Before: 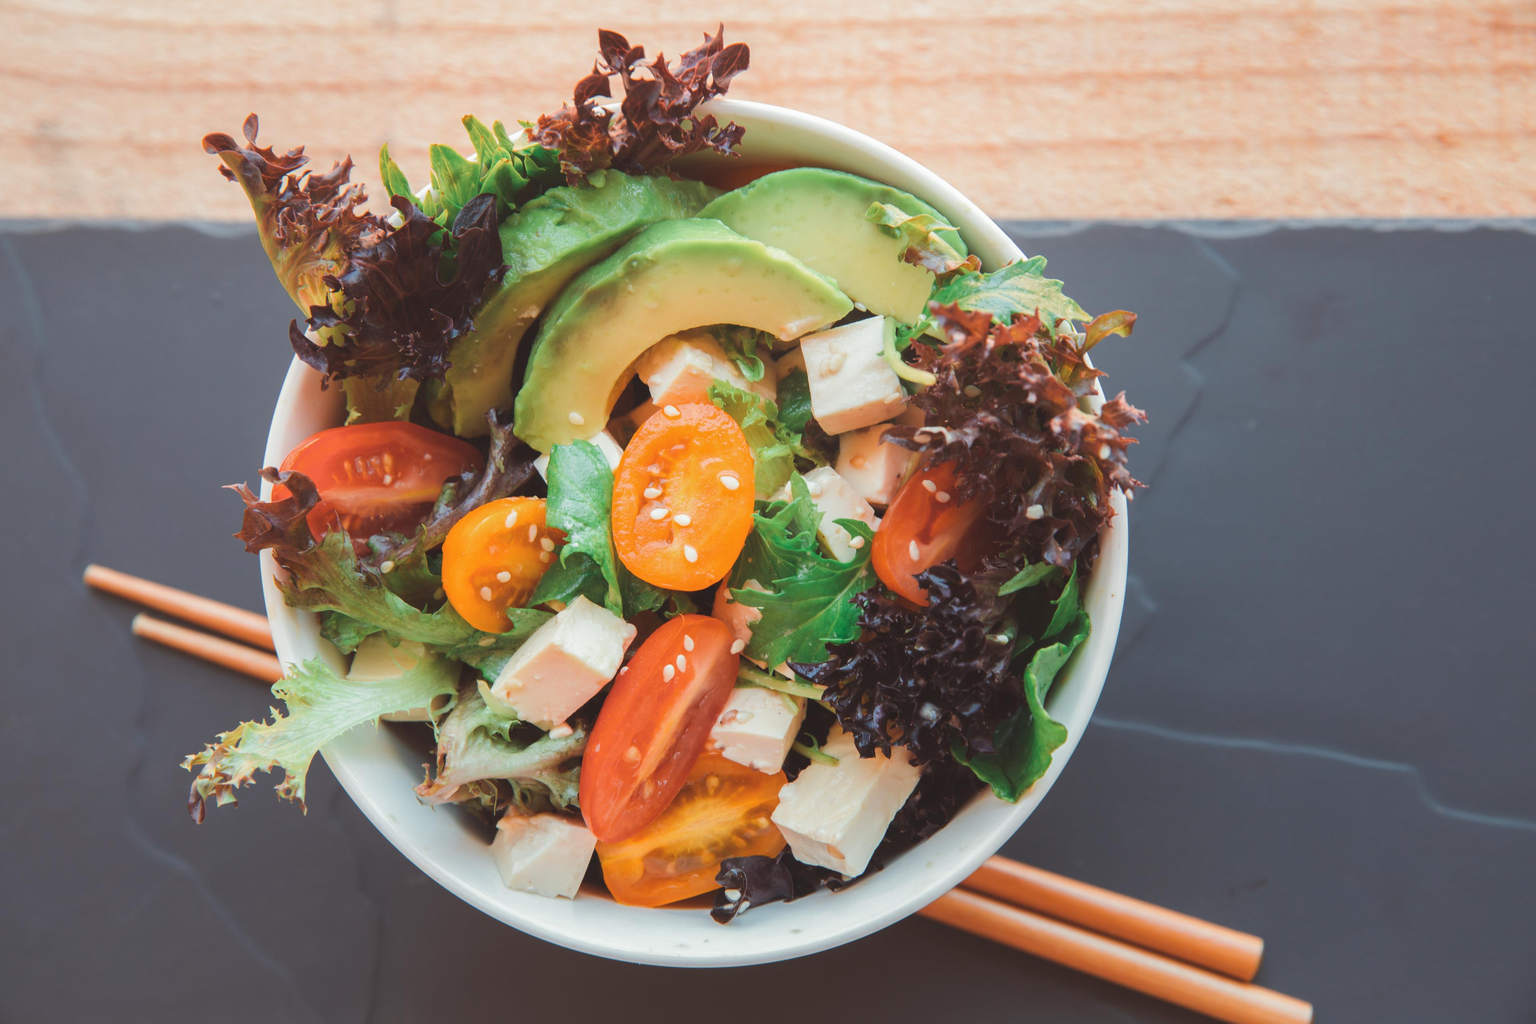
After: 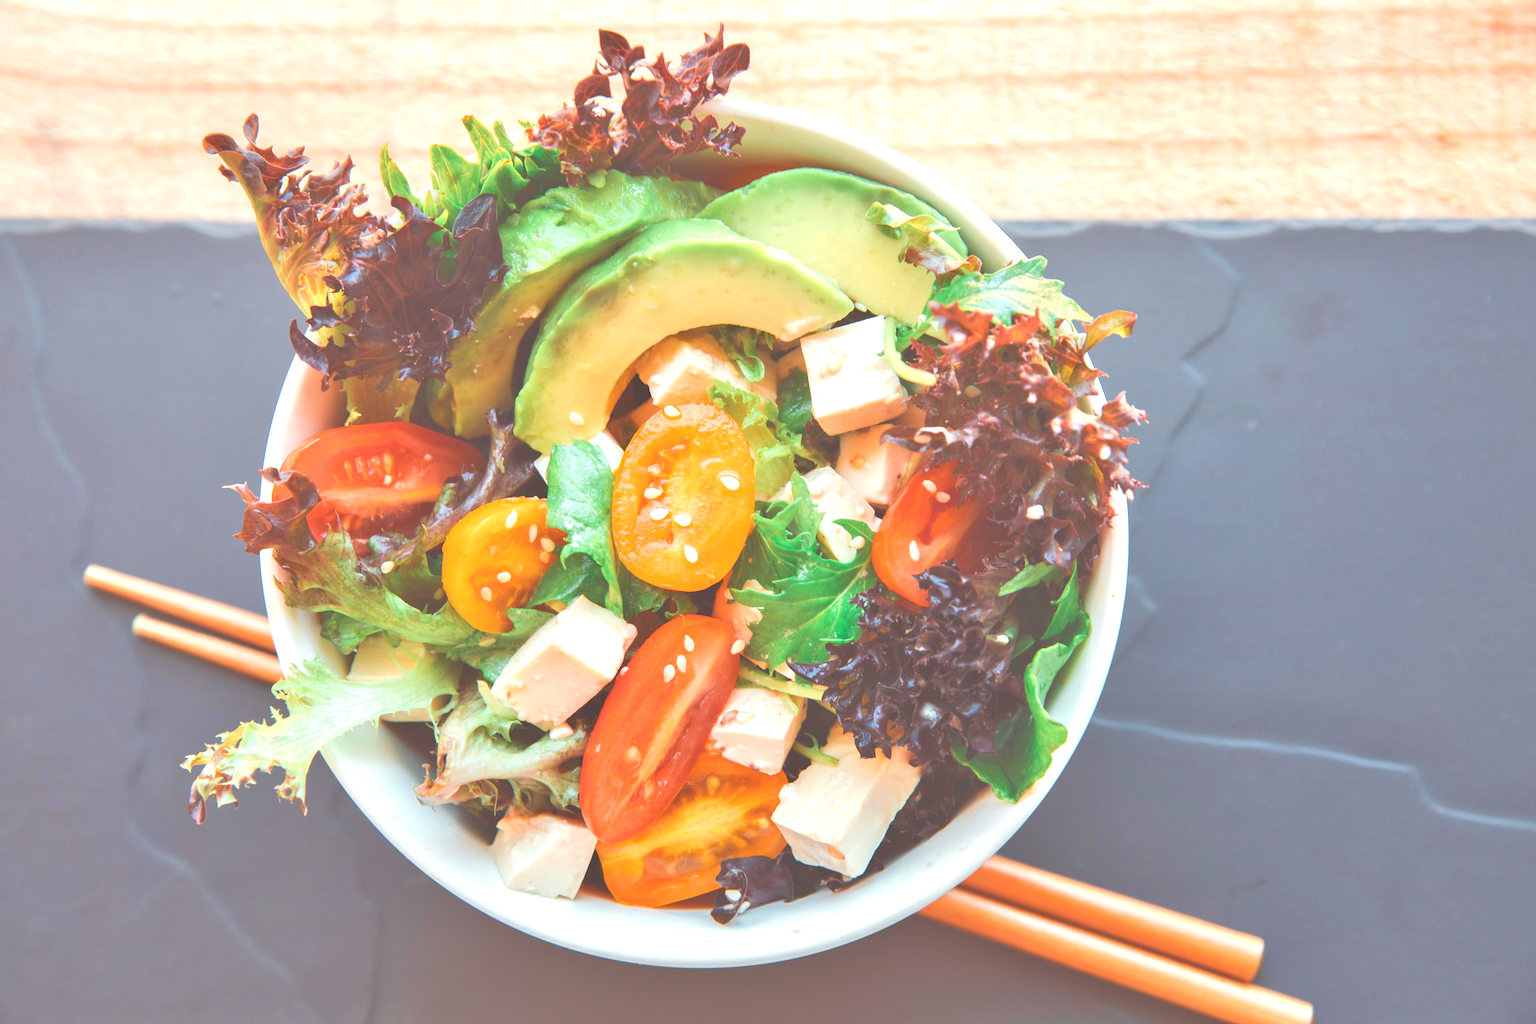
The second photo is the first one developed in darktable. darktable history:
tone equalizer: -8 EV 2 EV, -7 EV 2 EV, -6 EV 2 EV, -5 EV 2 EV, -4 EV 2 EV, -3 EV 1.5 EV, -2 EV 1 EV, -1 EV 0.5 EV
exposure: black level correction 0, exposure 0.7 EV, compensate highlight preservation false
